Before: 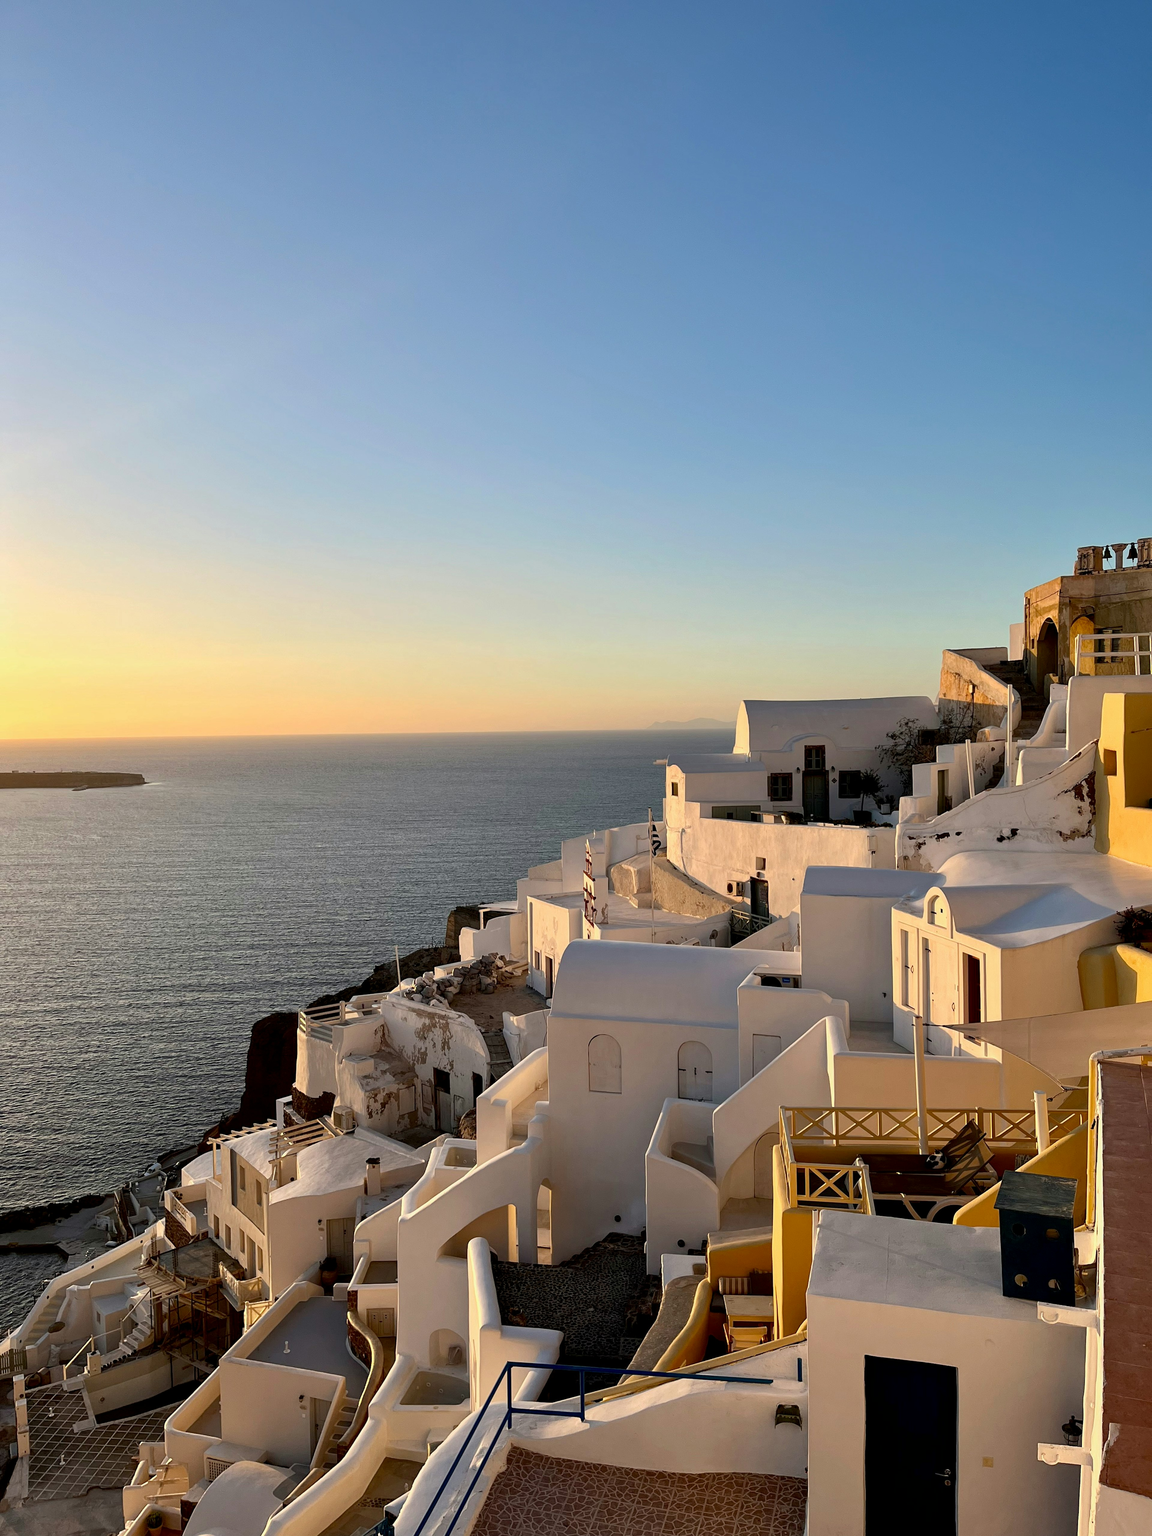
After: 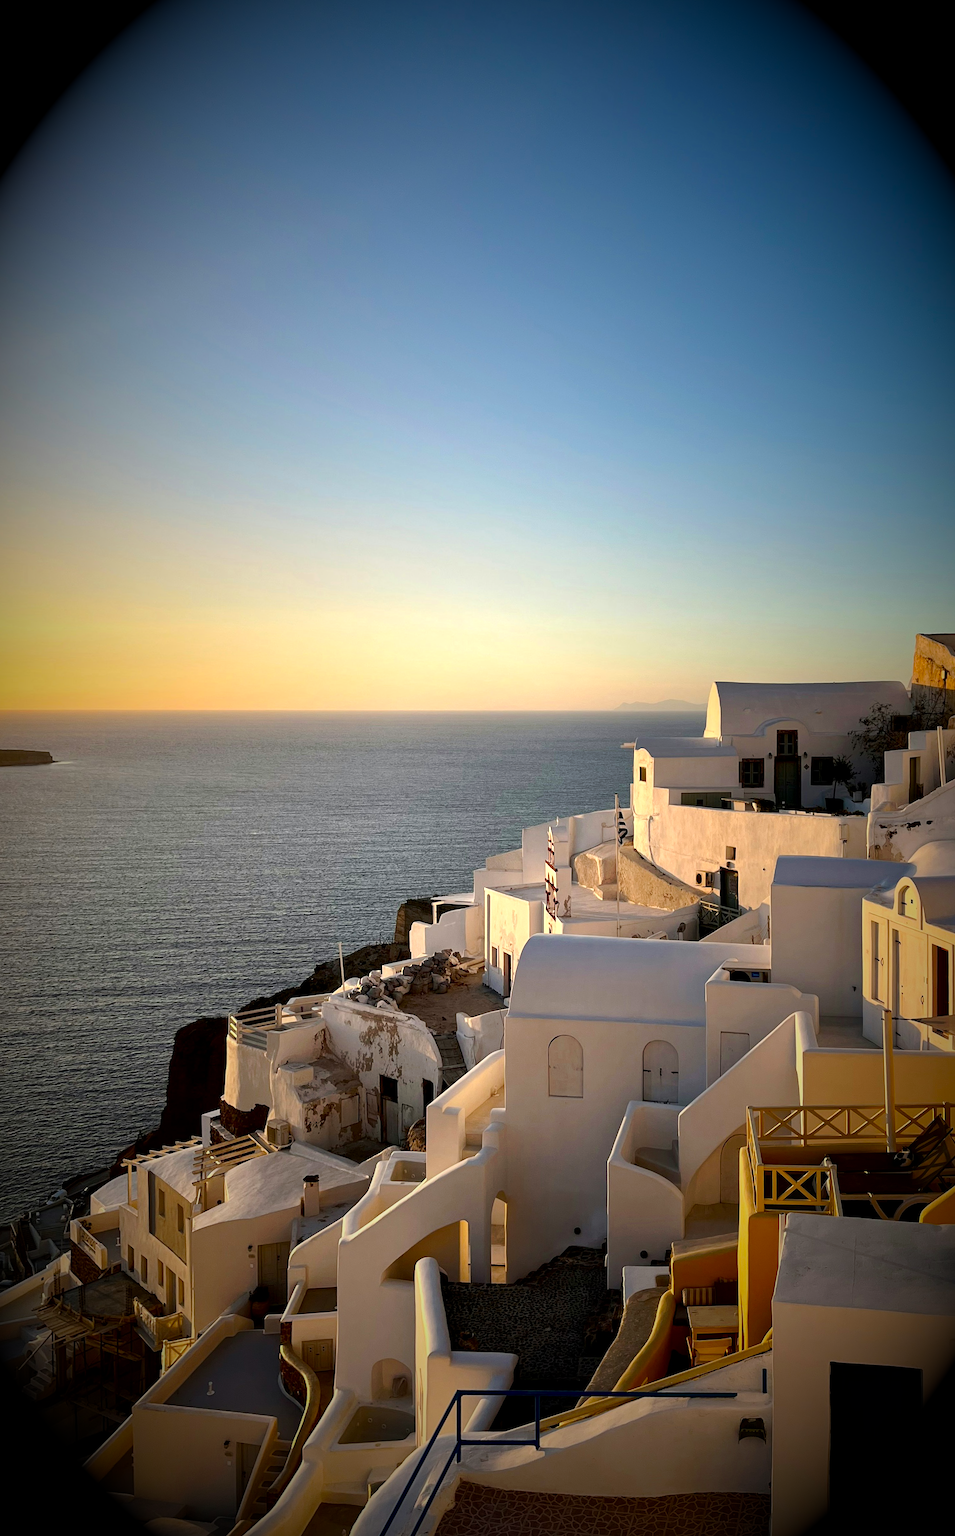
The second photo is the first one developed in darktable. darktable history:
vignetting: fall-off start 15.9%, fall-off radius 100%, brightness -1, saturation 0.5, width/height ratio 0.719
exposure: exposure 0.6 EV, compensate highlight preservation false
contrast brightness saturation: contrast 0.03, brightness -0.04
tone curve: curves: ch0 [(0, 0) (0.003, 0.003) (0.011, 0.011) (0.025, 0.025) (0.044, 0.044) (0.069, 0.068) (0.1, 0.099) (0.136, 0.134) (0.177, 0.175) (0.224, 0.222) (0.277, 0.274) (0.335, 0.331) (0.399, 0.395) (0.468, 0.463) (0.543, 0.554) (0.623, 0.632) (0.709, 0.716) (0.801, 0.805) (0.898, 0.9) (1, 1)], preserve colors none
crop: left 9.88%, right 12.664%
rotate and perspective: rotation 0.679°, lens shift (horizontal) 0.136, crop left 0.009, crop right 0.991, crop top 0.078, crop bottom 0.95
